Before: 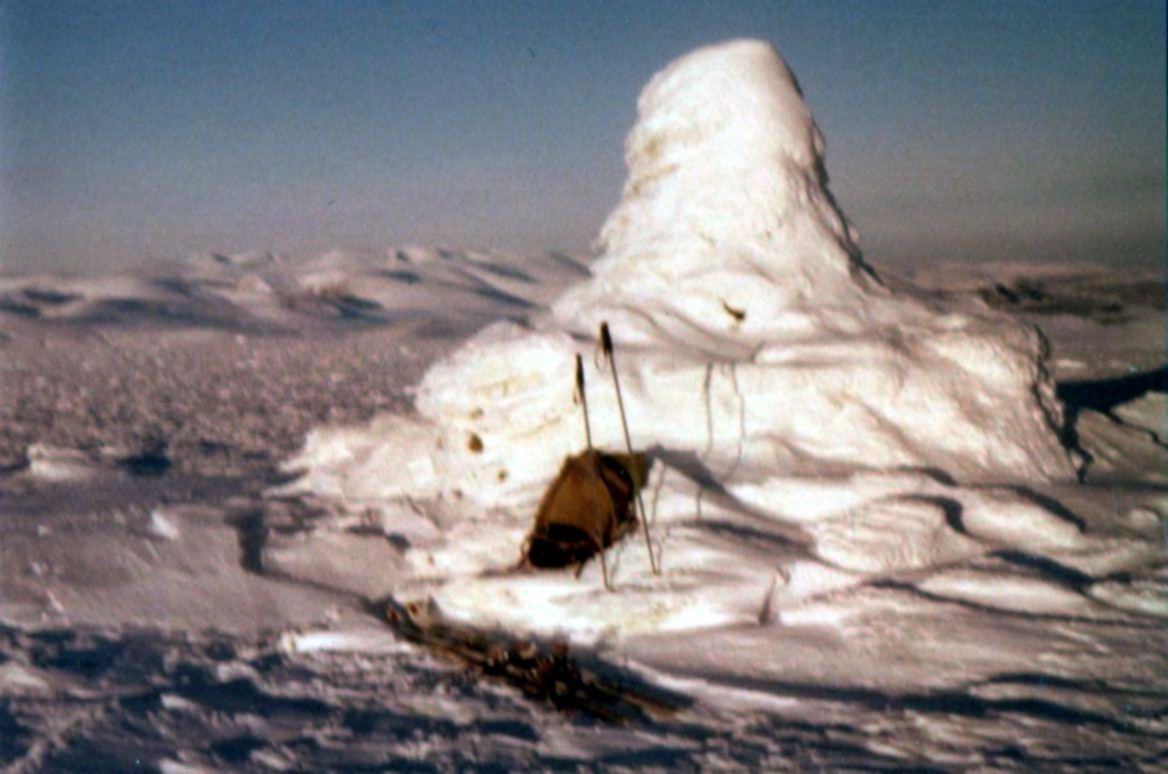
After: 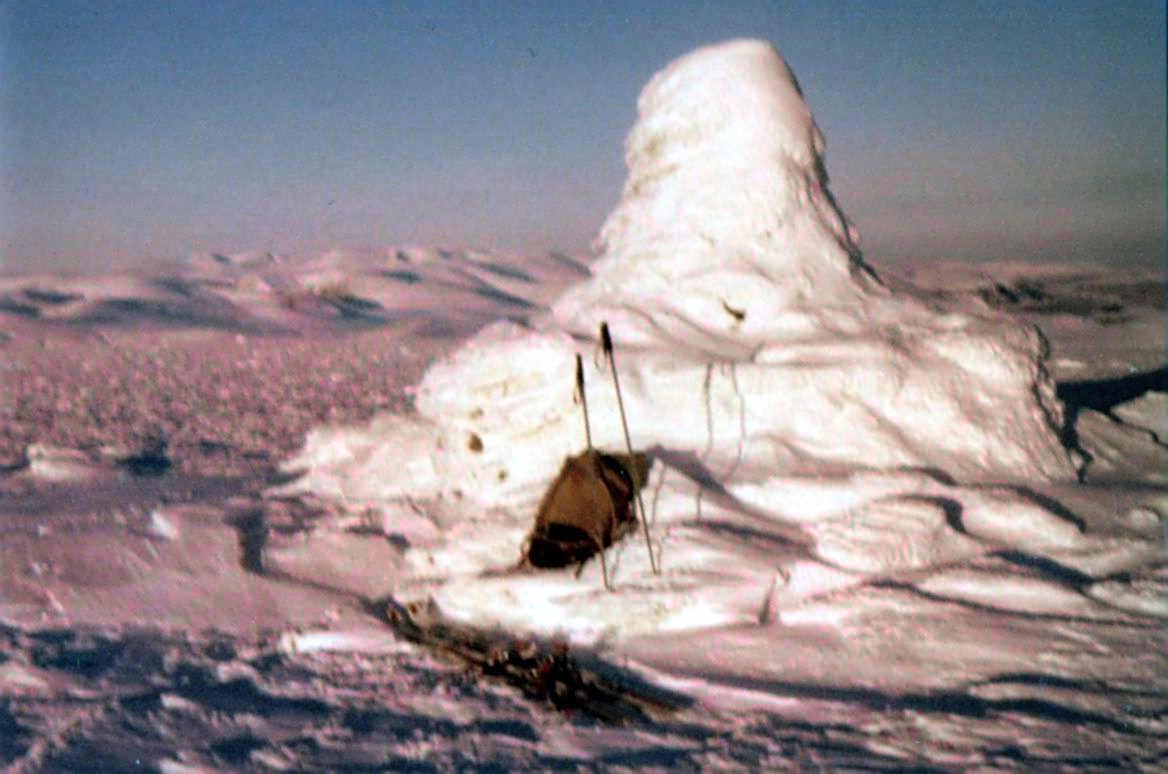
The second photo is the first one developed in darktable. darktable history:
contrast brightness saturation: brightness 0.087, saturation 0.191
color correction: highlights a* 1.57, highlights b* -1.87, saturation 2.5
sharpen: on, module defaults
color zones: curves: ch1 [(0, 0.34) (0.143, 0.164) (0.286, 0.152) (0.429, 0.176) (0.571, 0.173) (0.714, 0.188) (0.857, 0.199) (1, 0.34)]
